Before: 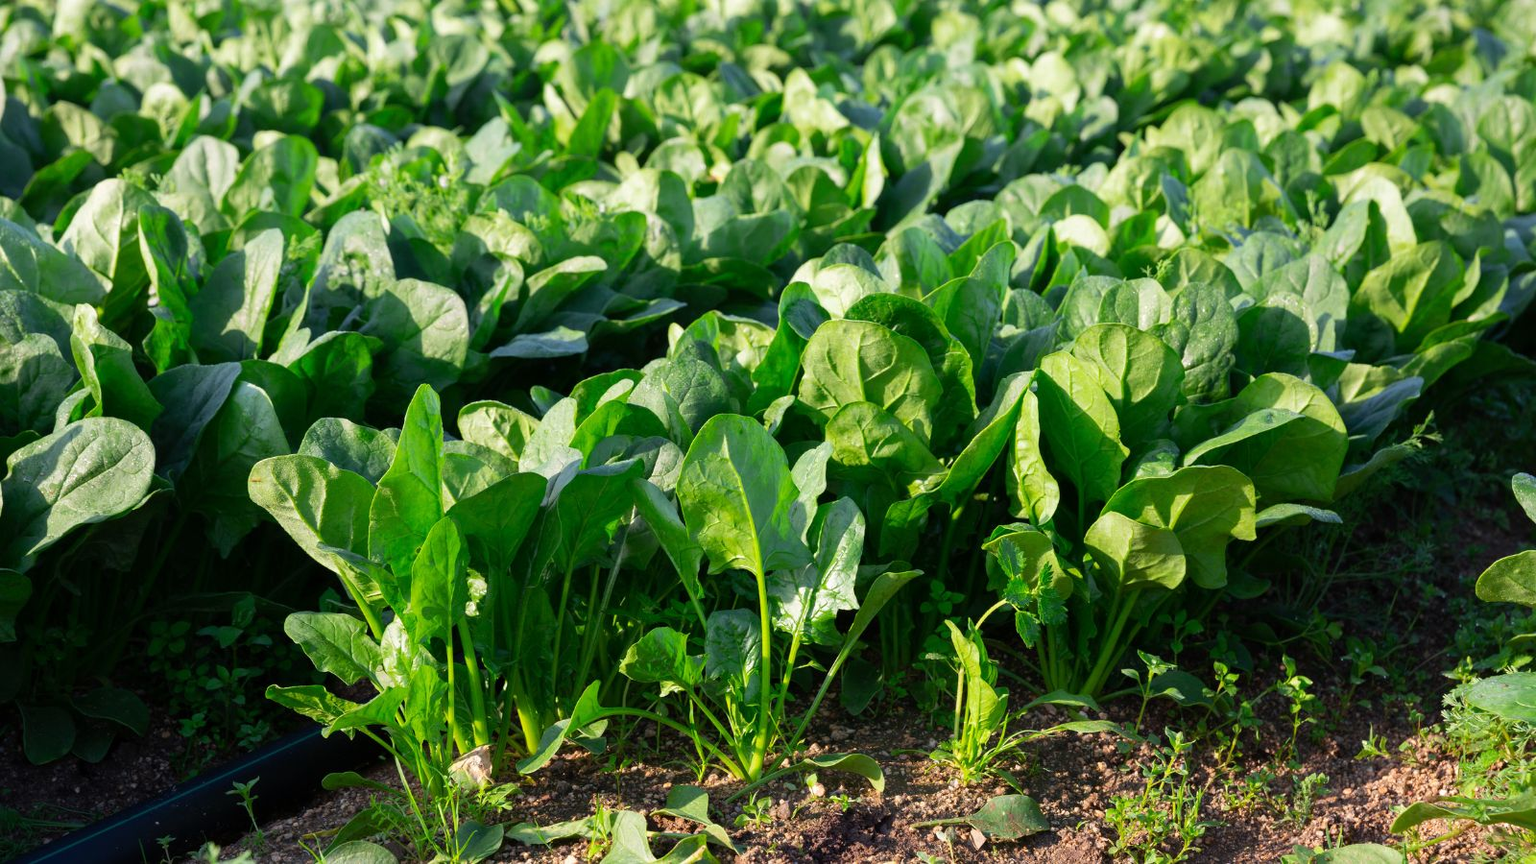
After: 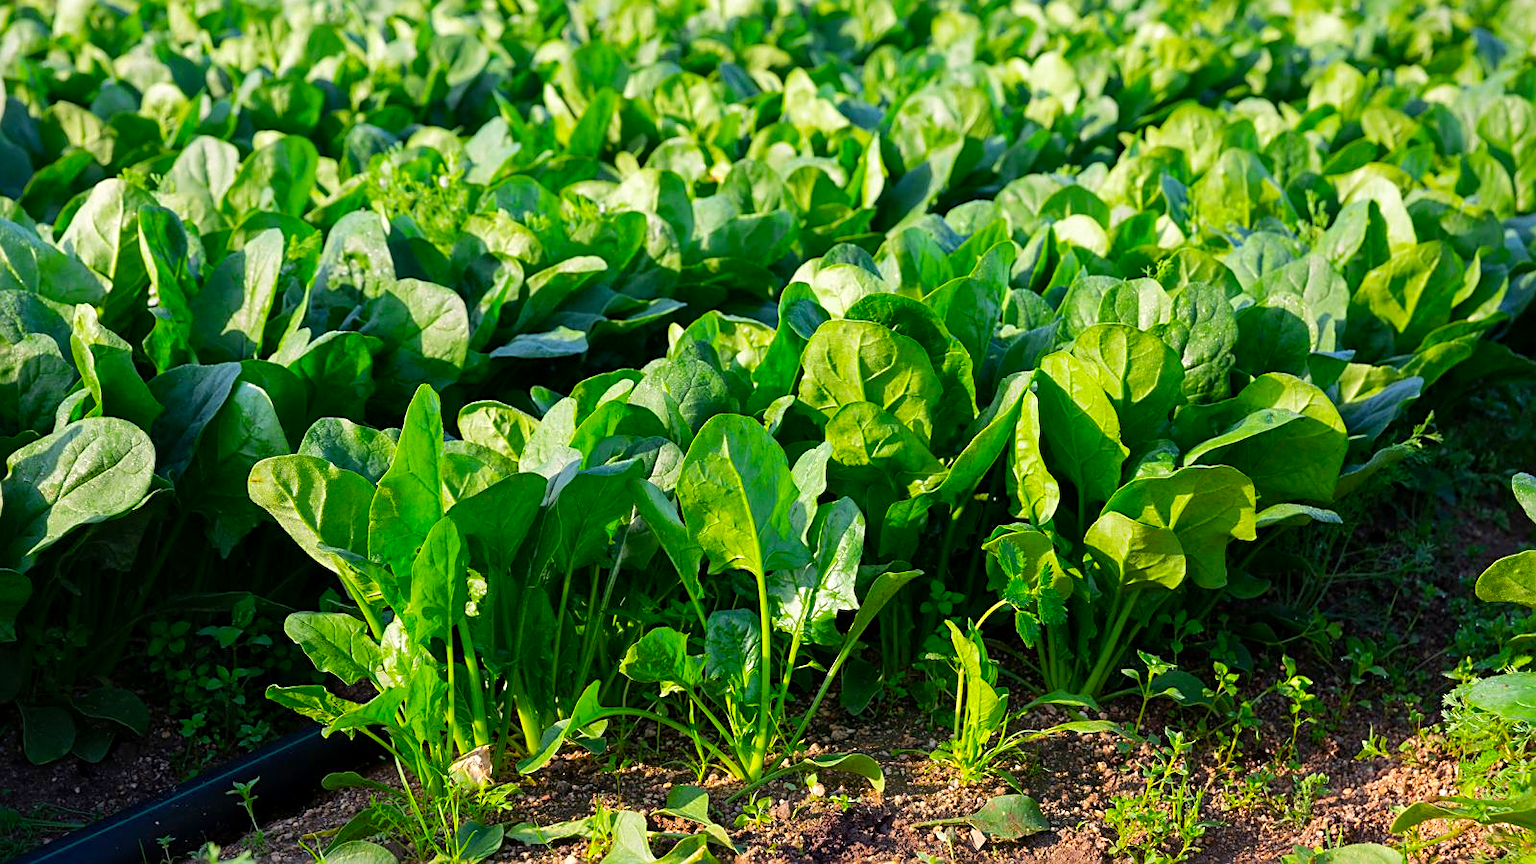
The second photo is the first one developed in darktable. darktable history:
local contrast: mode bilateral grid, contrast 20, coarseness 50, detail 120%, midtone range 0.2
color balance rgb: perceptual saturation grading › global saturation 25%, perceptual brilliance grading › mid-tones 10%, perceptual brilliance grading › shadows 15%, global vibrance 20%
sharpen: on, module defaults
